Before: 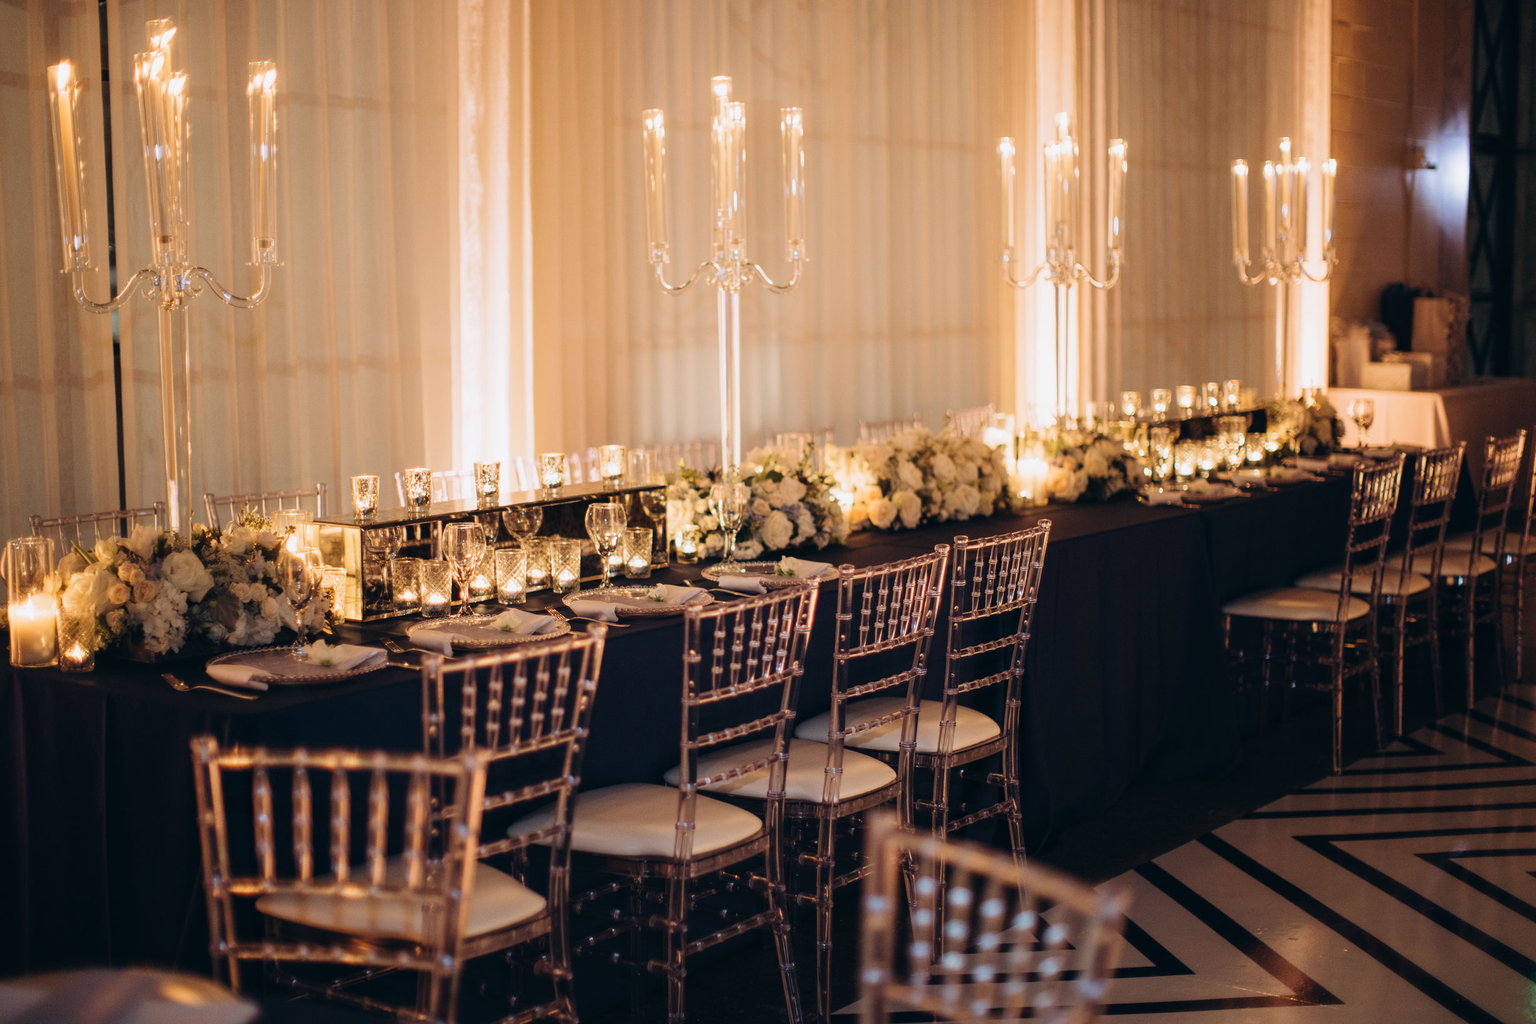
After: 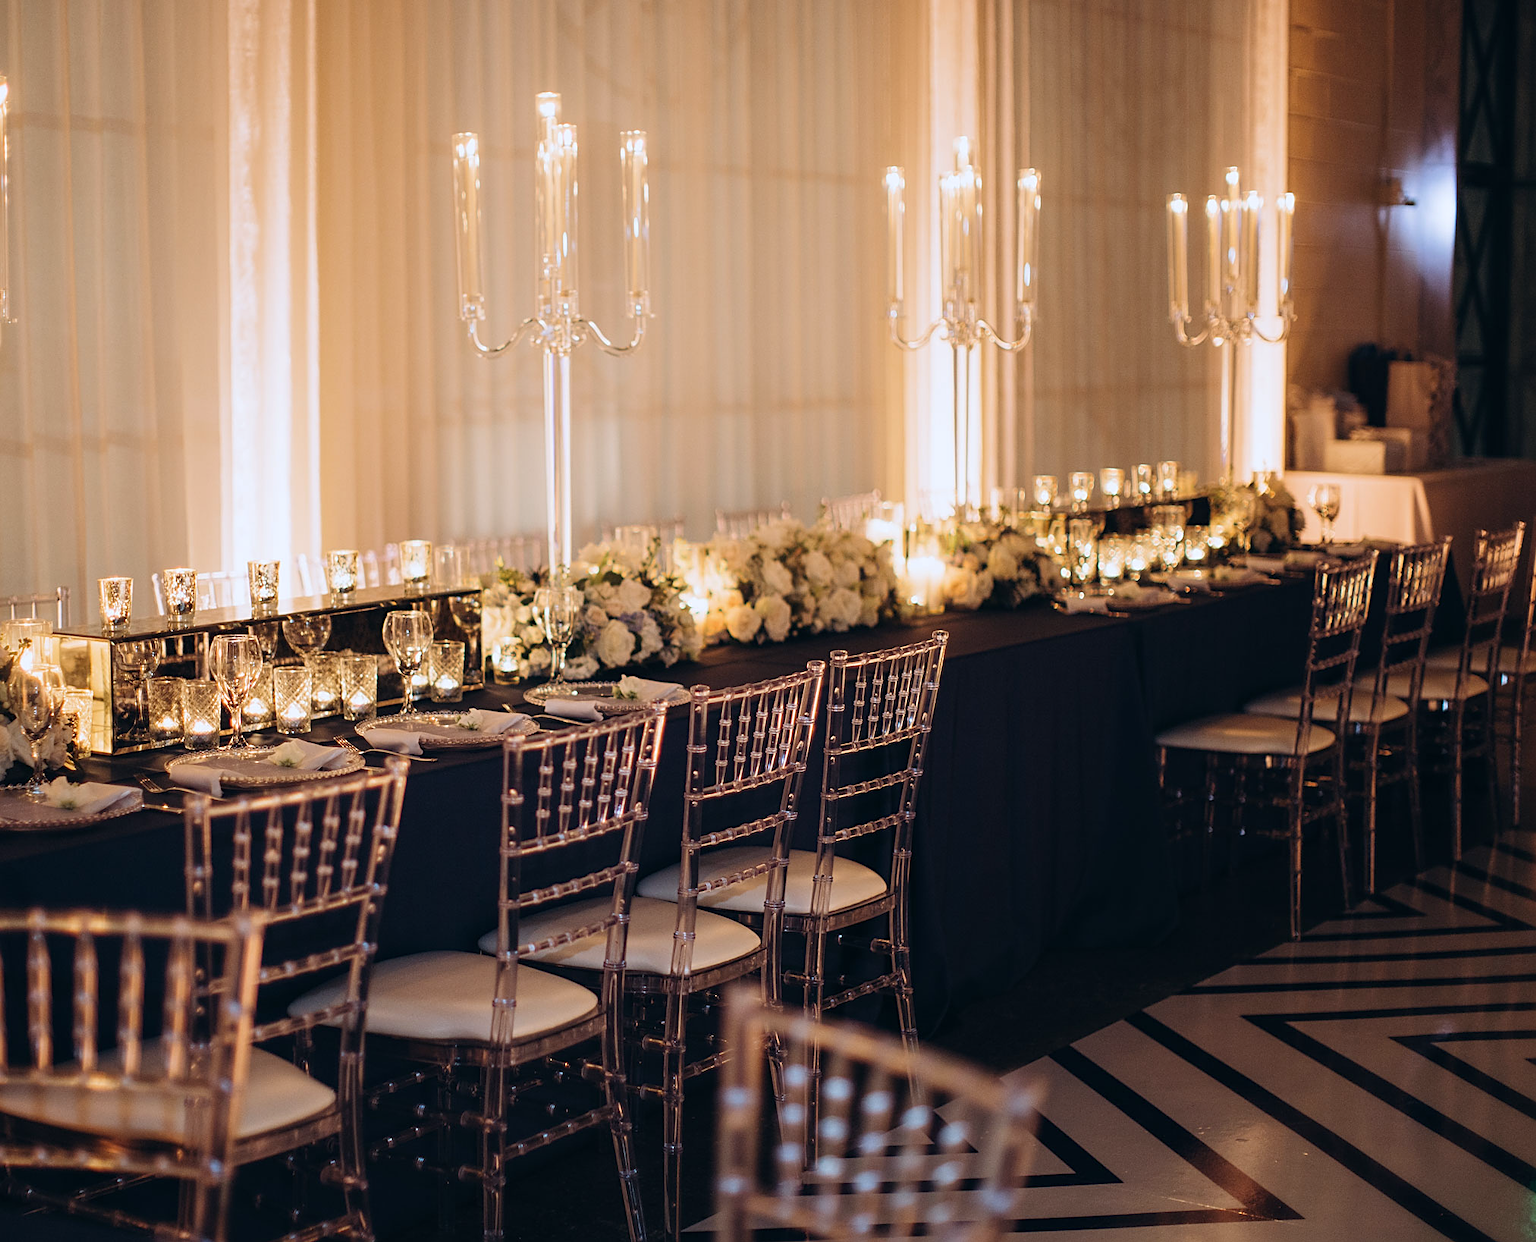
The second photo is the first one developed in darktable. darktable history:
crop: left 17.582%, bottom 0.031%
white balance: red 0.974, blue 1.044
sharpen: on, module defaults
